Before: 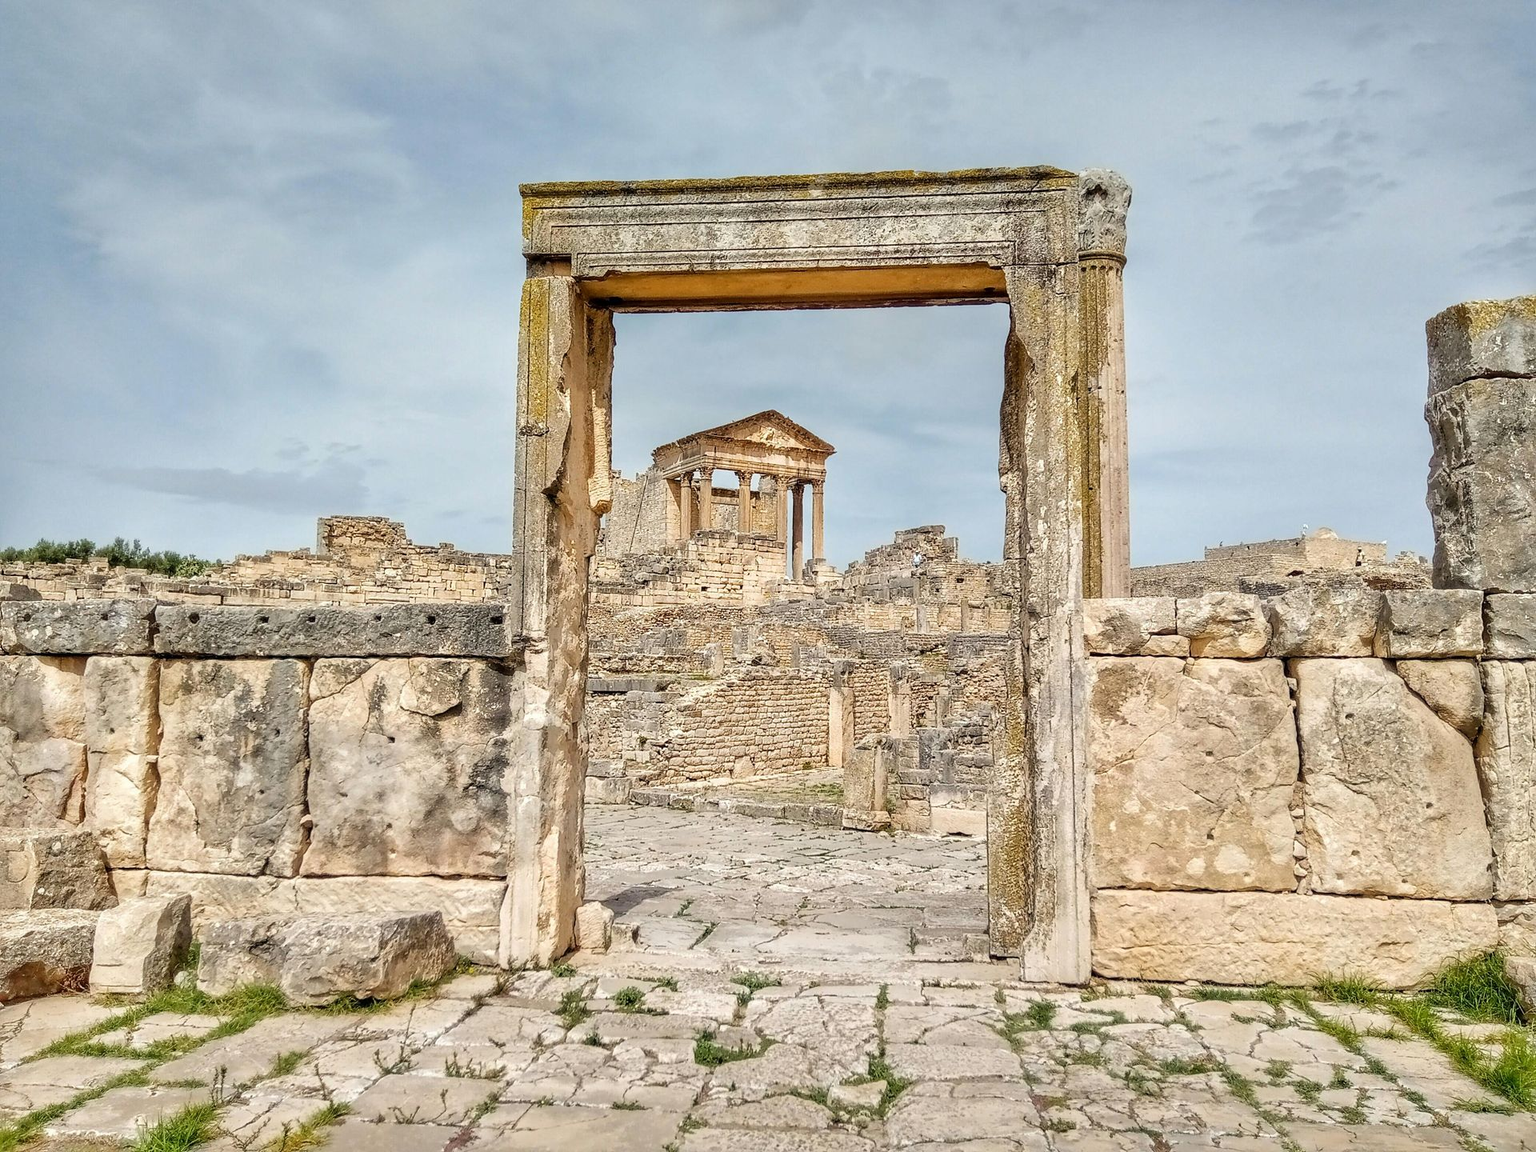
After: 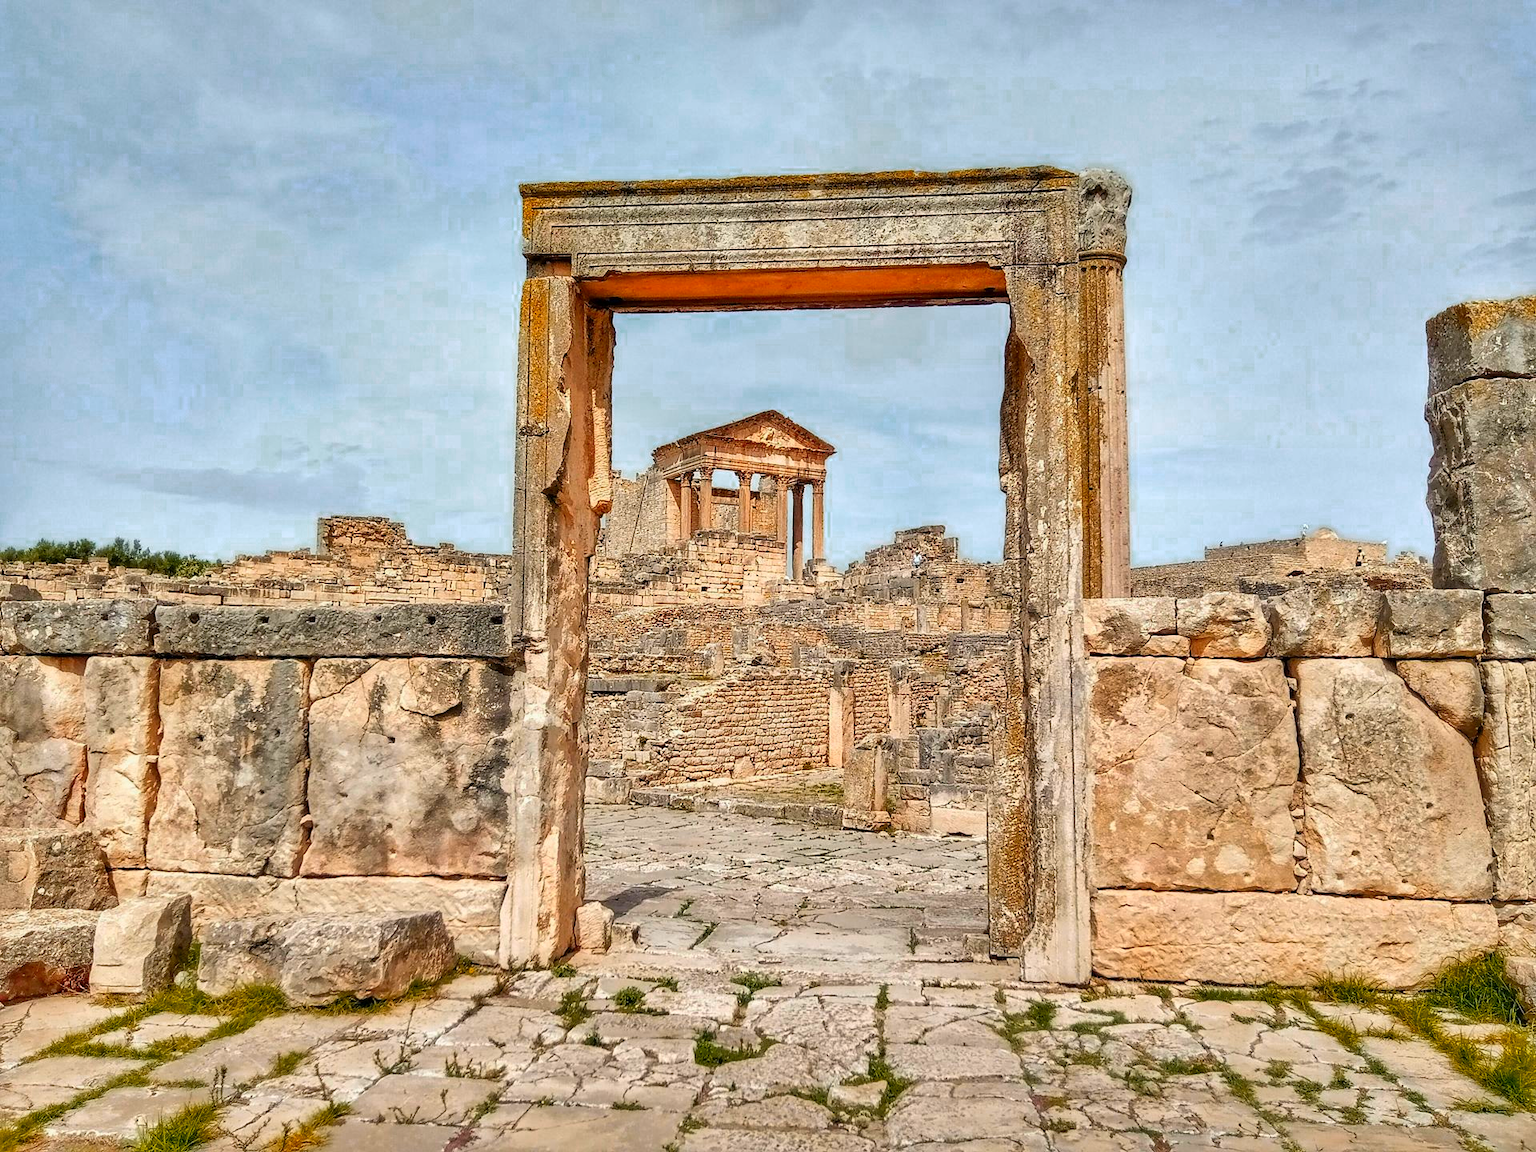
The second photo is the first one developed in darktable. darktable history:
shadows and highlights: soften with gaussian
color zones: curves: ch0 [(0.473, 0.374) (0.742, 0.784)]; ch1 [(0.354, 0.737) (0.742, 0.705)]; ch2 [(0.318, 0.421) (0.758, 0.532)]
